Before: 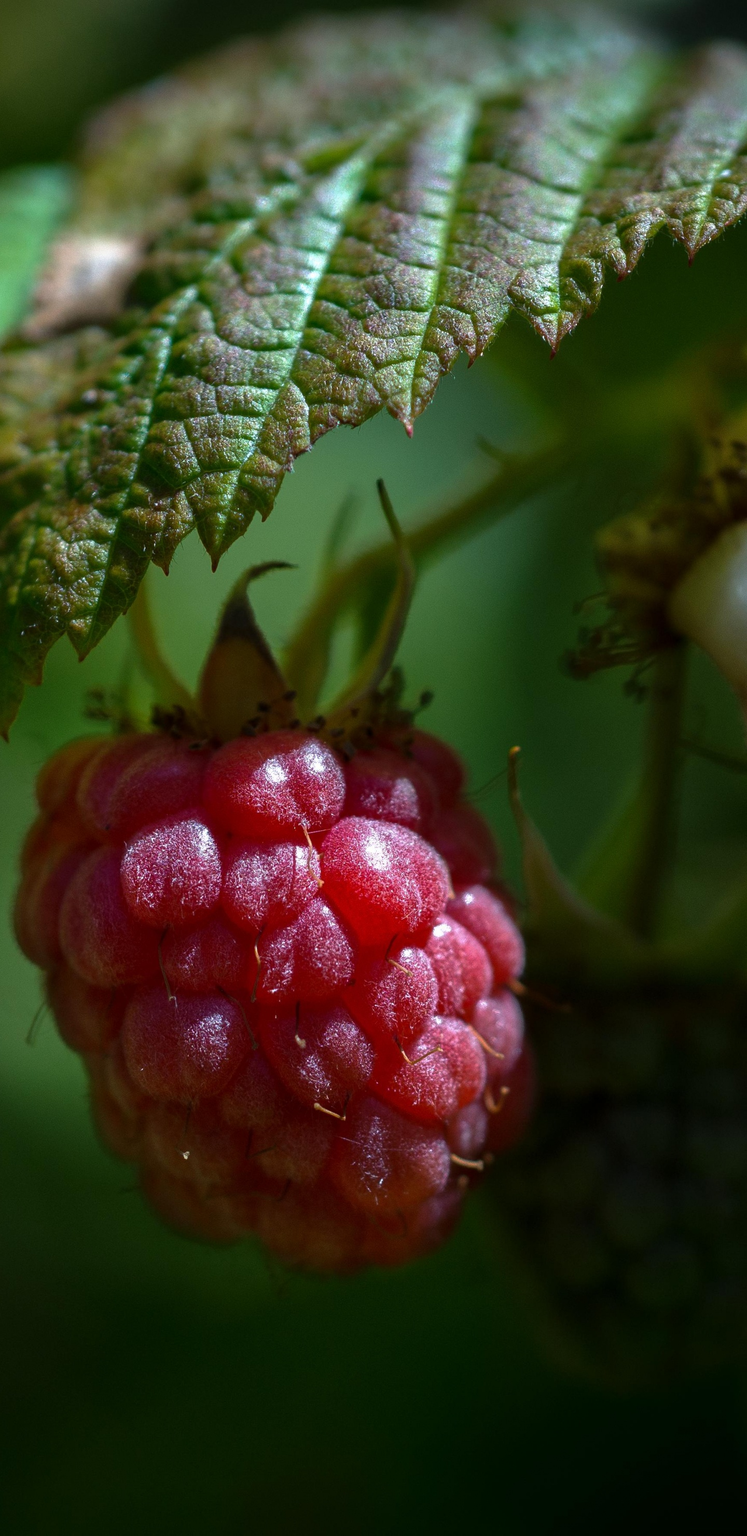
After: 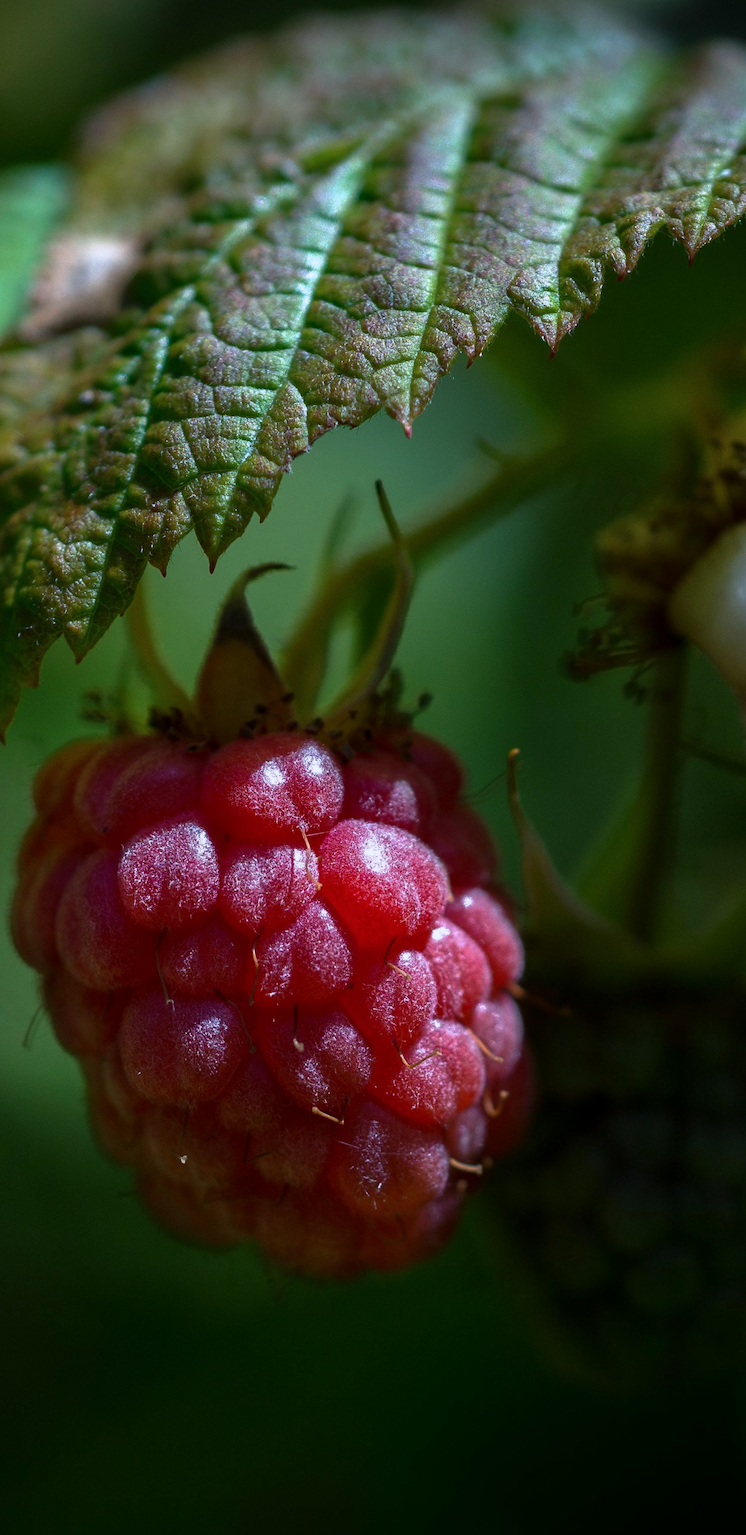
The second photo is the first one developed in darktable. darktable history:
crop and rotate: left 0.518%, top 0.134%, bottom 0.312%
exposure: black level correction 0.001, exposure -0.124 EV, compensate exposure bias true, compensate highlight preservation false
color zones: curves: ch0 [(0, 0.5) (0.143, 0.5) (0.286, 0.5) (0.429, 0.5) (0.571, 0.5) (0.714, 0.476) (0.857, 0.5) (1, 0.5)]; ch2 [(0, 0.5) (0.143, 0.5) (0.286, 0.5) (0.429, 0.5) (0.571, 0.5) (0.714, 0.487) (0.857, 0.5) (1, 0.5)]
color calibration: gray › normalize channels true, illuminant as shot in camera, x 0.358, y 0.373, temperature 4628.91 K, gamut compression 0.02
